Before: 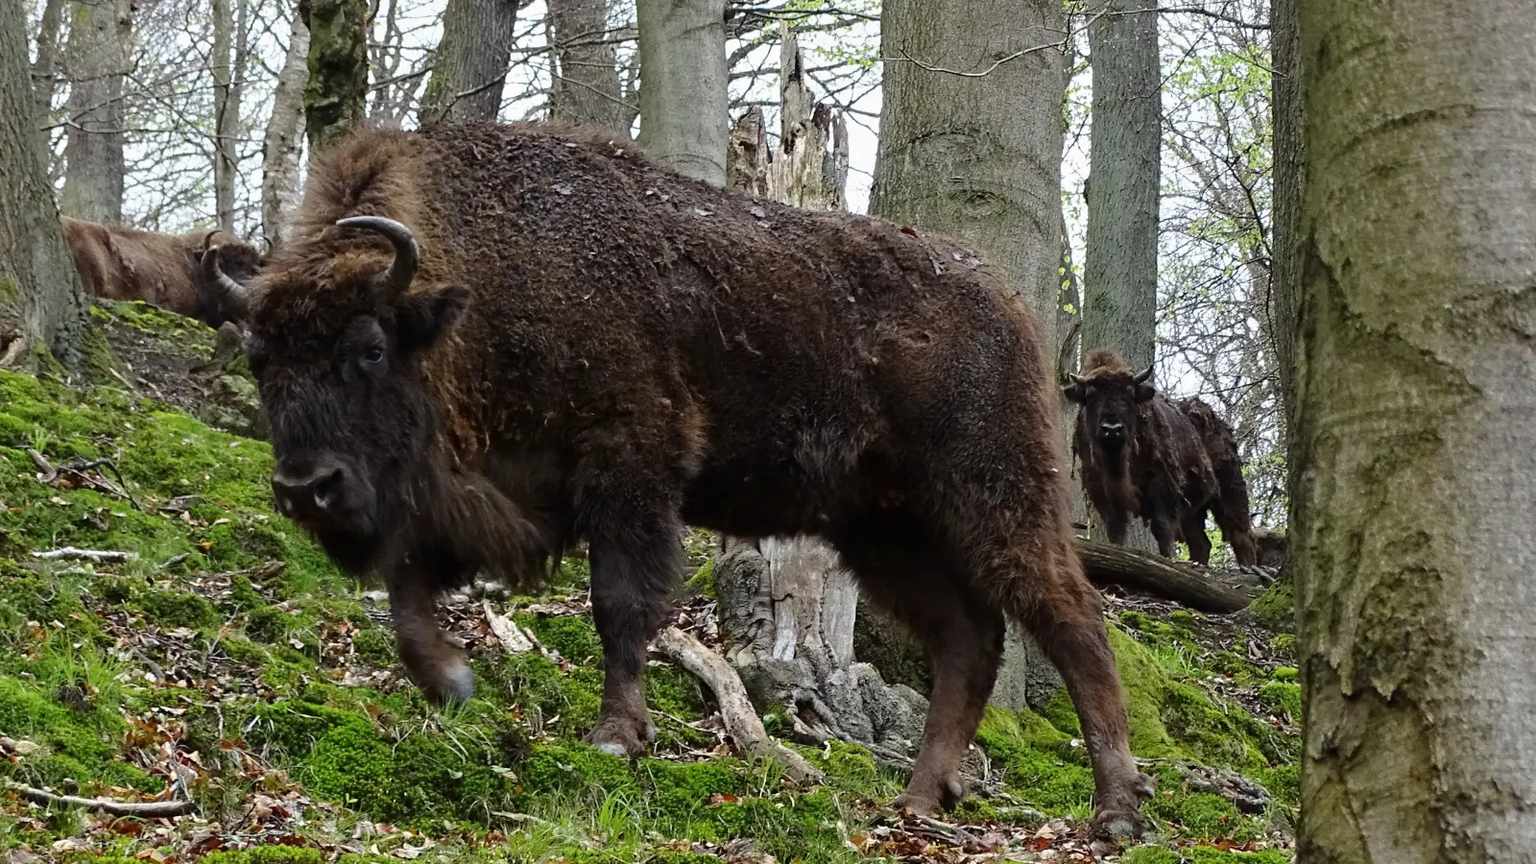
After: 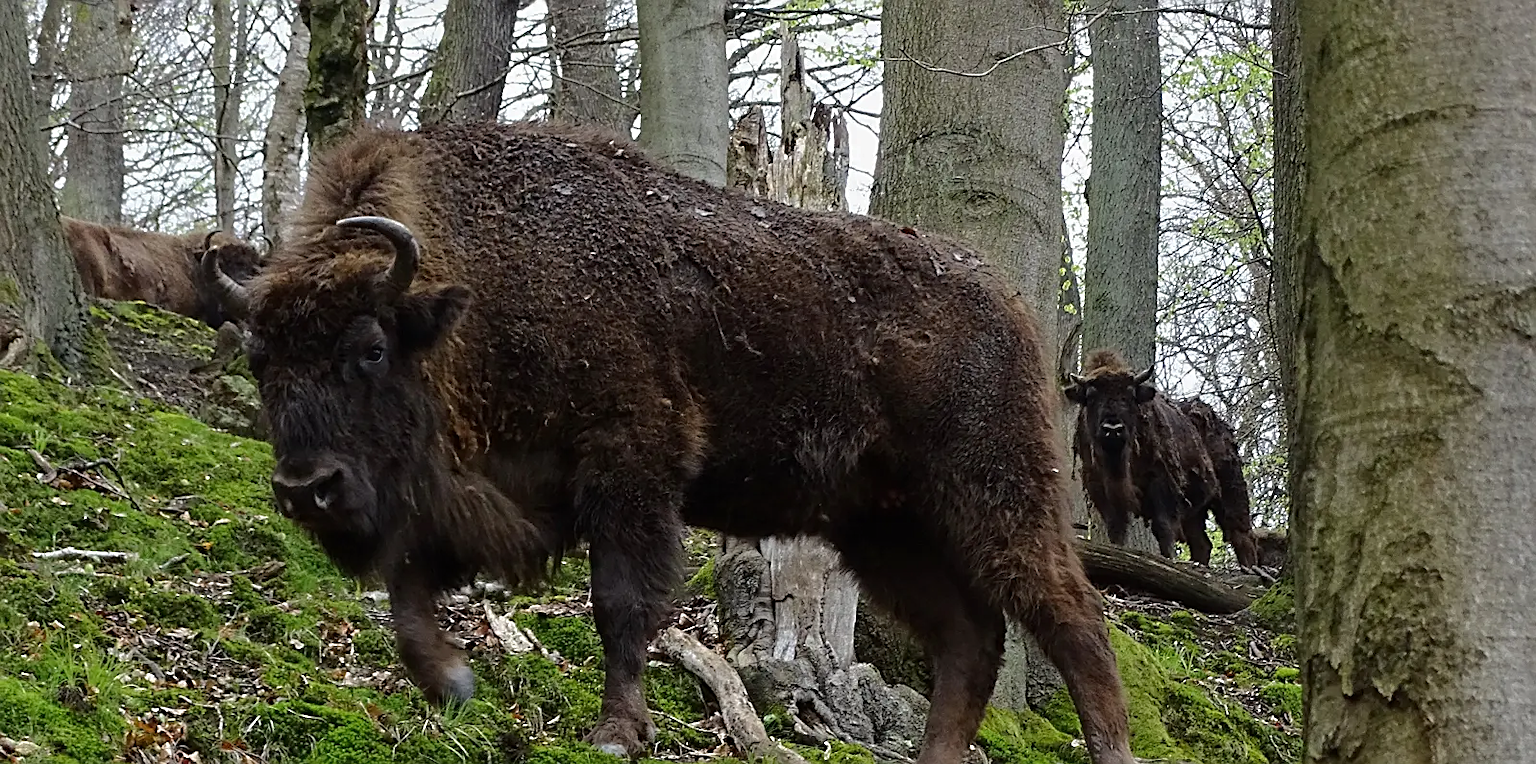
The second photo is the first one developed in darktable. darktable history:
sharpen: on, module defaults
crop and rotate: top 0%, bottom 11.49%
rgb curve: curves: ch0 [(0, 0) (0.175, 0.154) (0.785, 0.663) (1, 1)]
